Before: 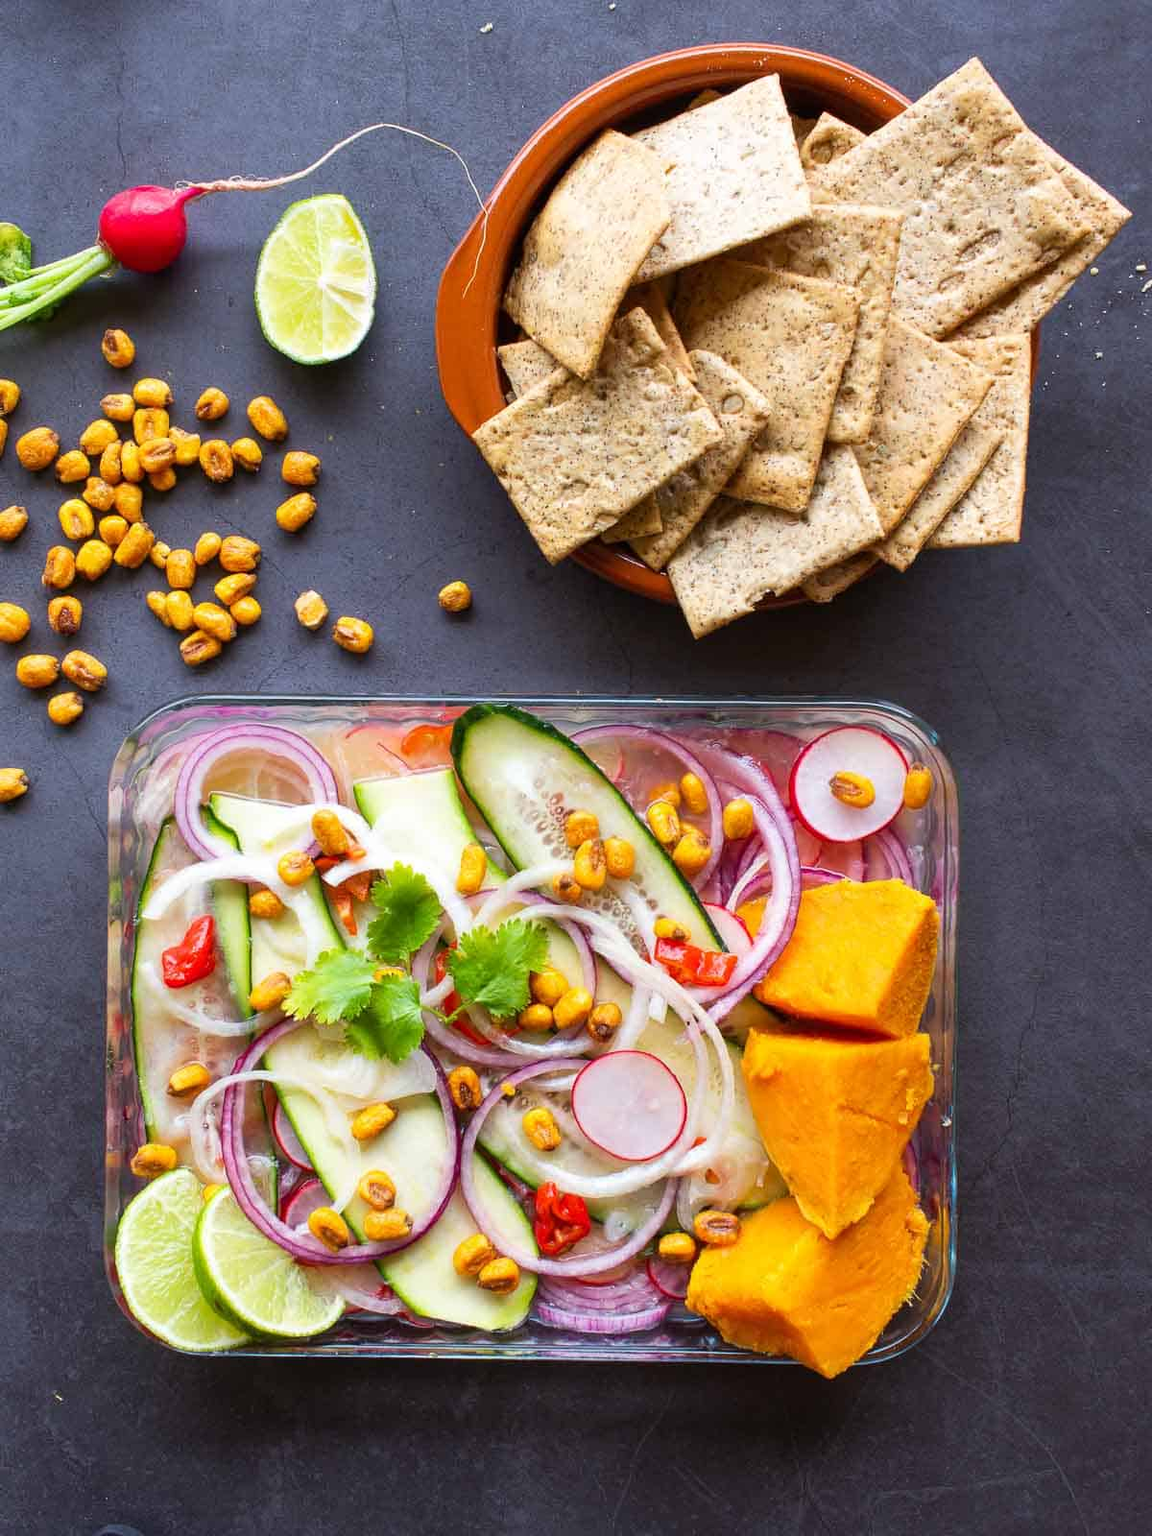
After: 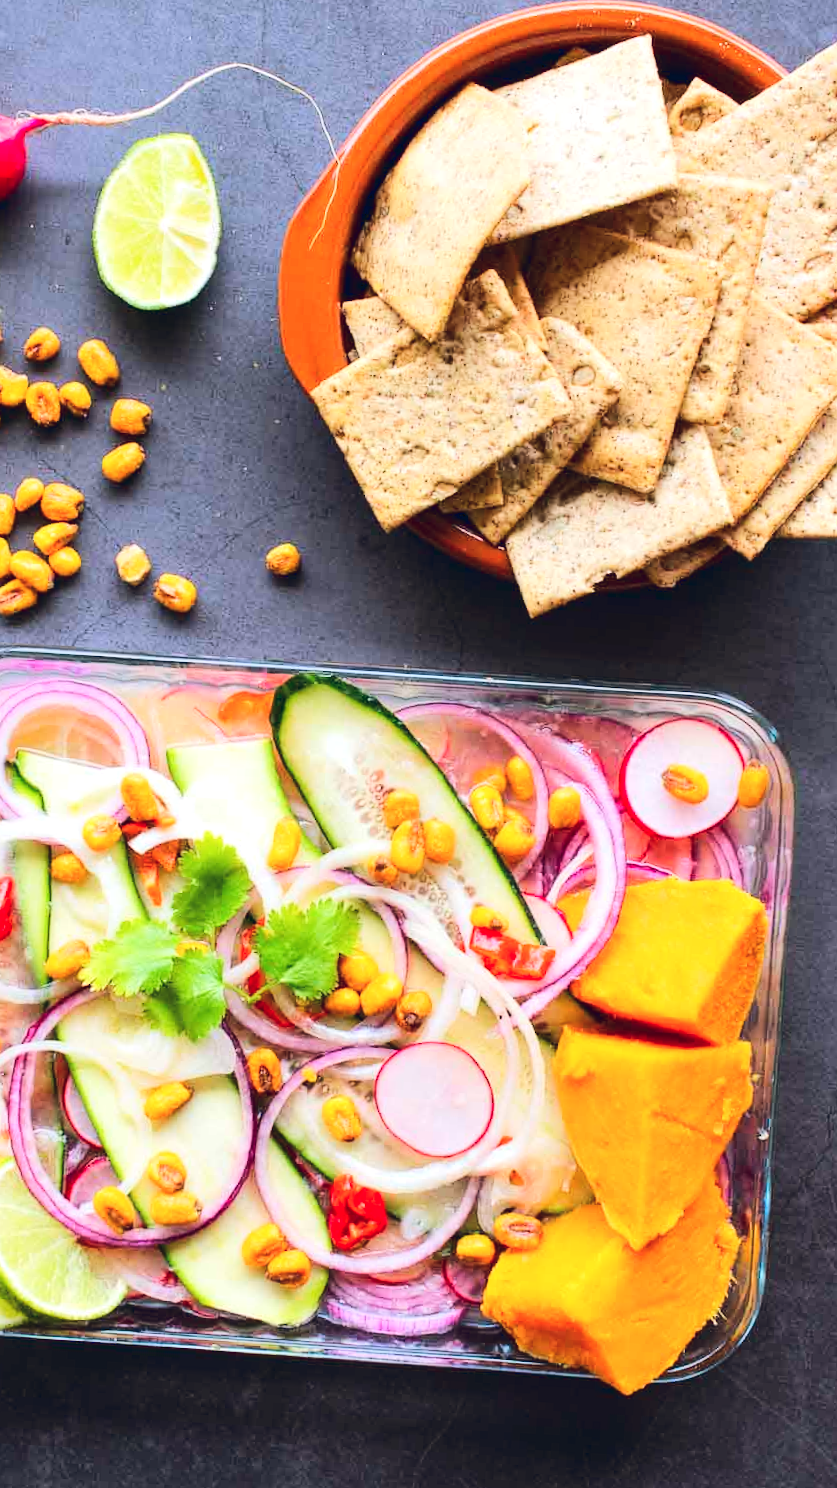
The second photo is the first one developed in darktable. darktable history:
crop and rotate: angle -3.27°, left 14.277%, top 0.028%, right 10.766%, bottom 0.028%
color balance rgb: shadows lift › chroma 3.88%, shadows lift › hue 88.52°, power › hue 214.65°, global offset › chroma 0.1%, global offset › hue 252.4°, contrast 4.45%
tone curve: curves: ch0 [(0, 0.026) (0.146, 0.158) (0.272, 0.34) (0.453, 0.627) (0.687, 0.829) (1, 1)], color space Lab, linked channels, preserve colors none
